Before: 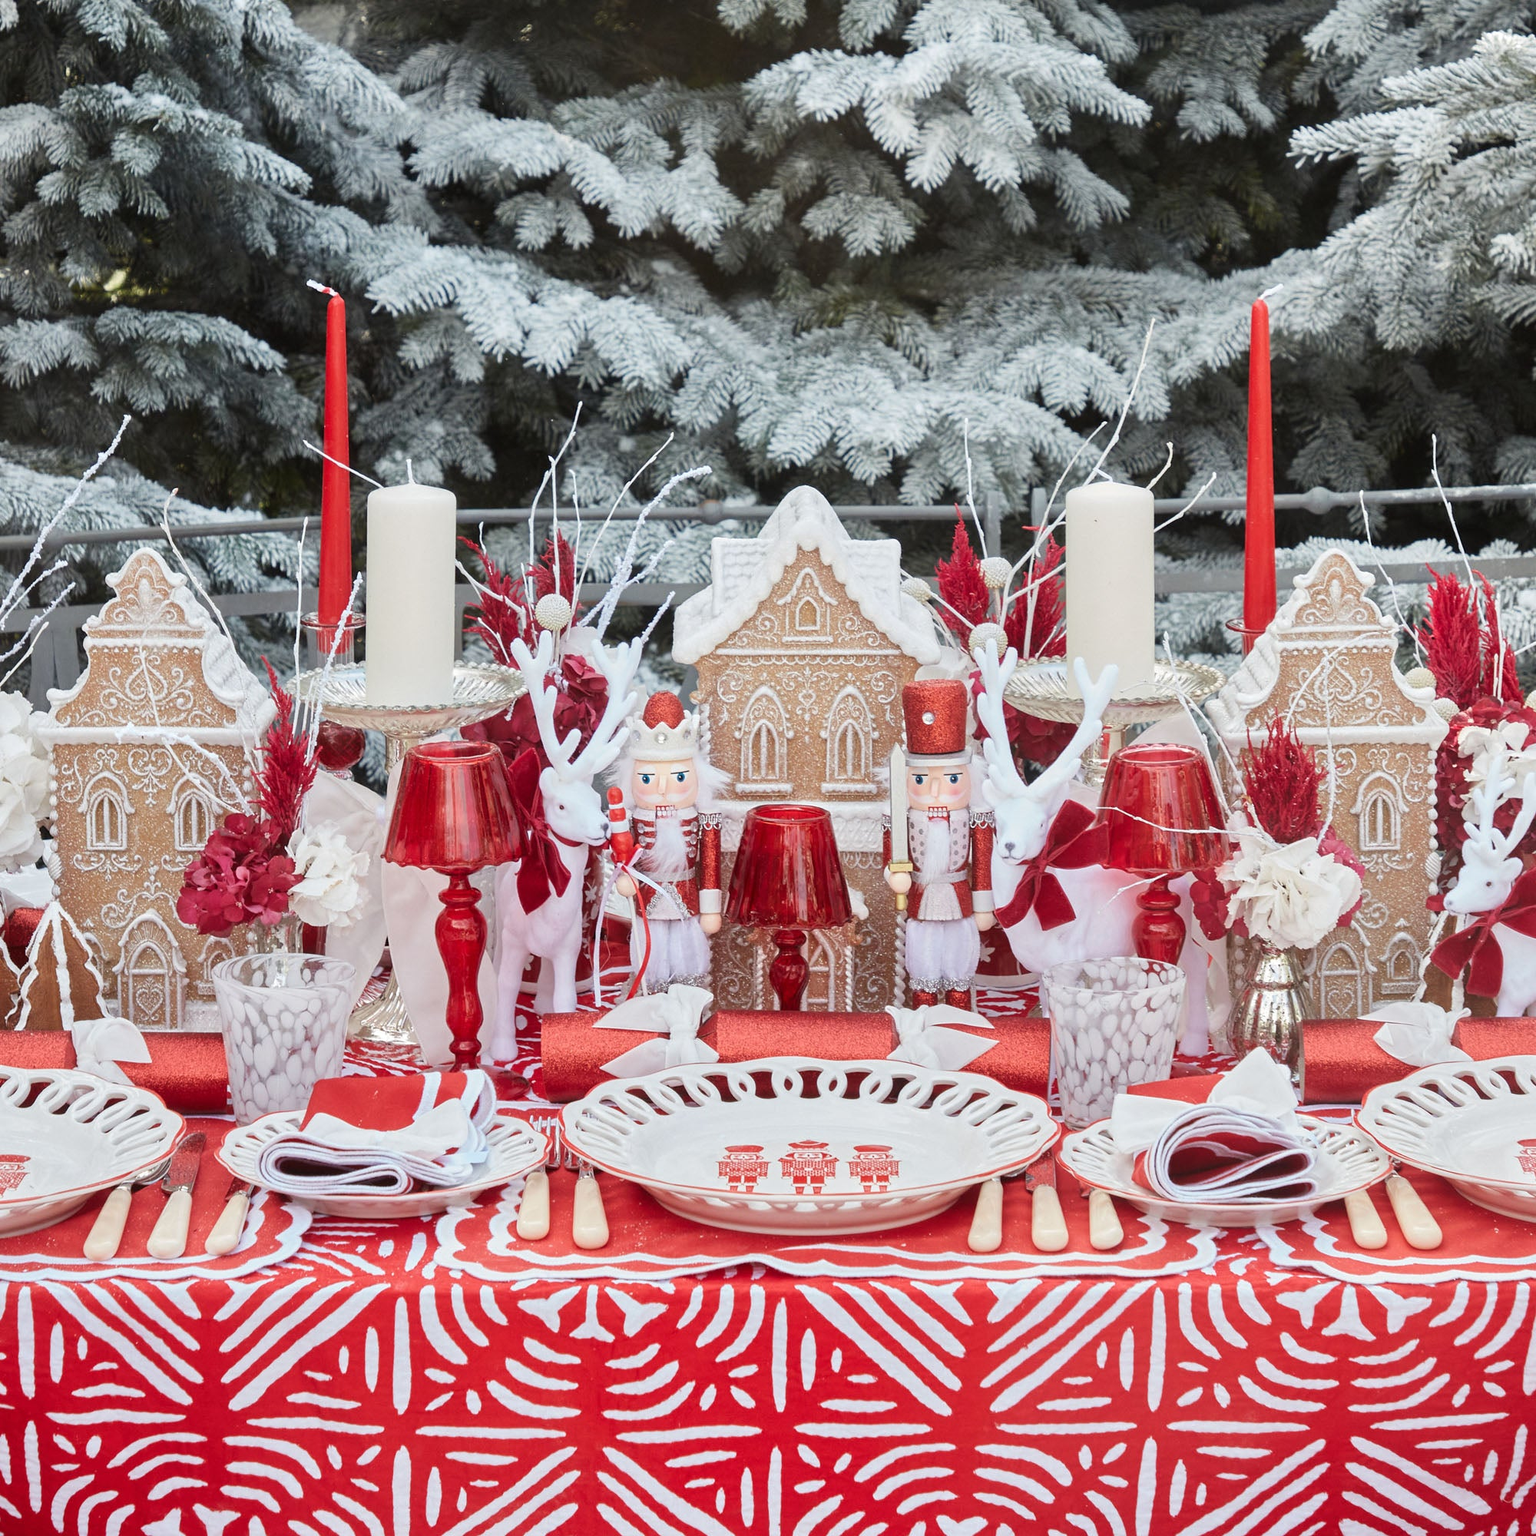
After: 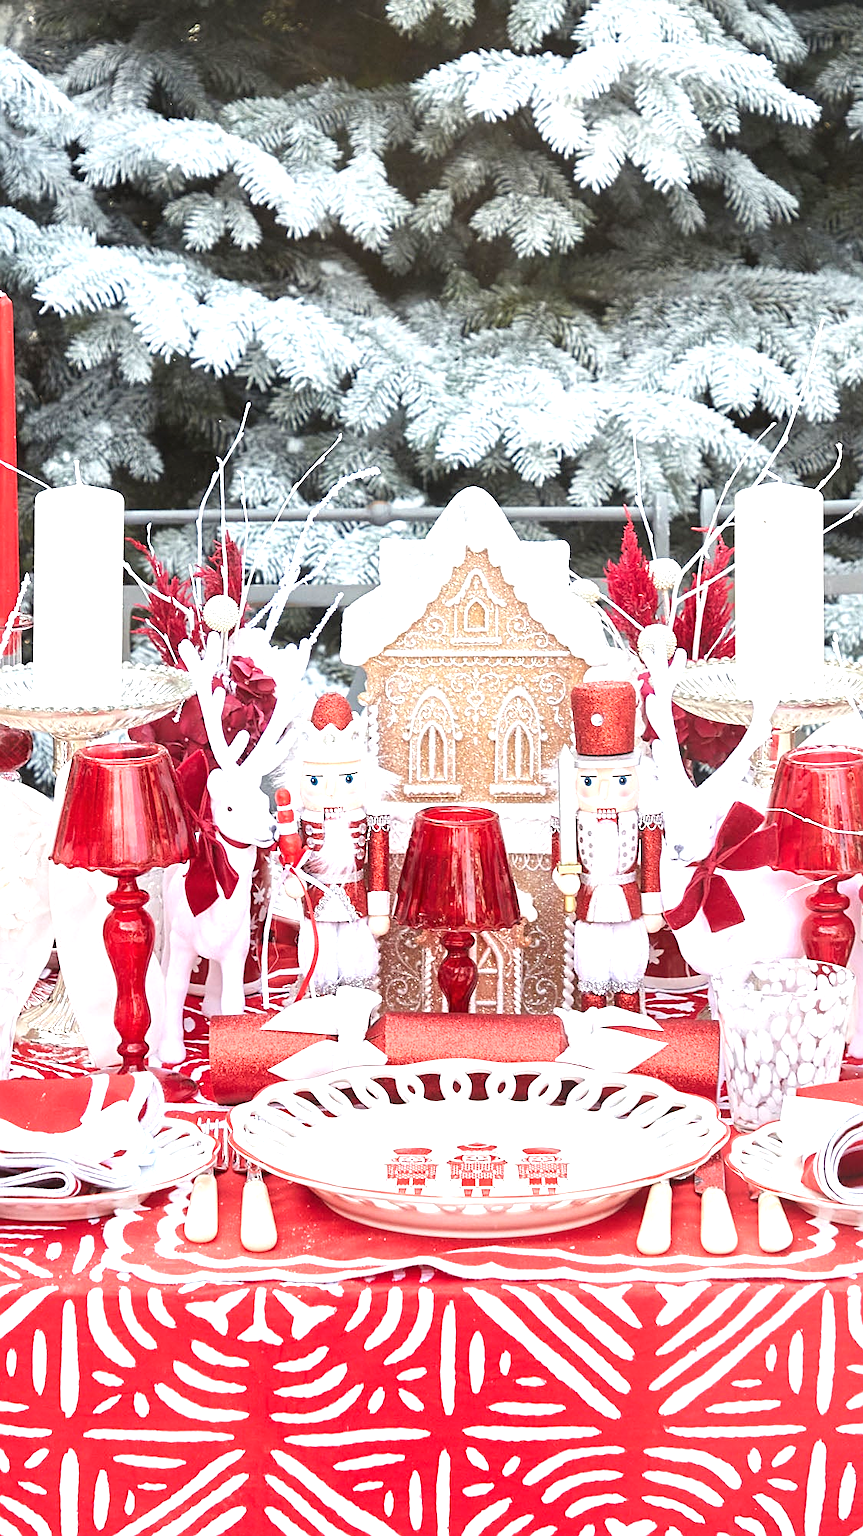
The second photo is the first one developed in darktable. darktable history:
crop: left 21.674%, right 22.086%
sharpen: on, module defaults
exposure: black level correction 0, exposure 1 EV, compensate exposure bias true, compensate highlight preservation false
